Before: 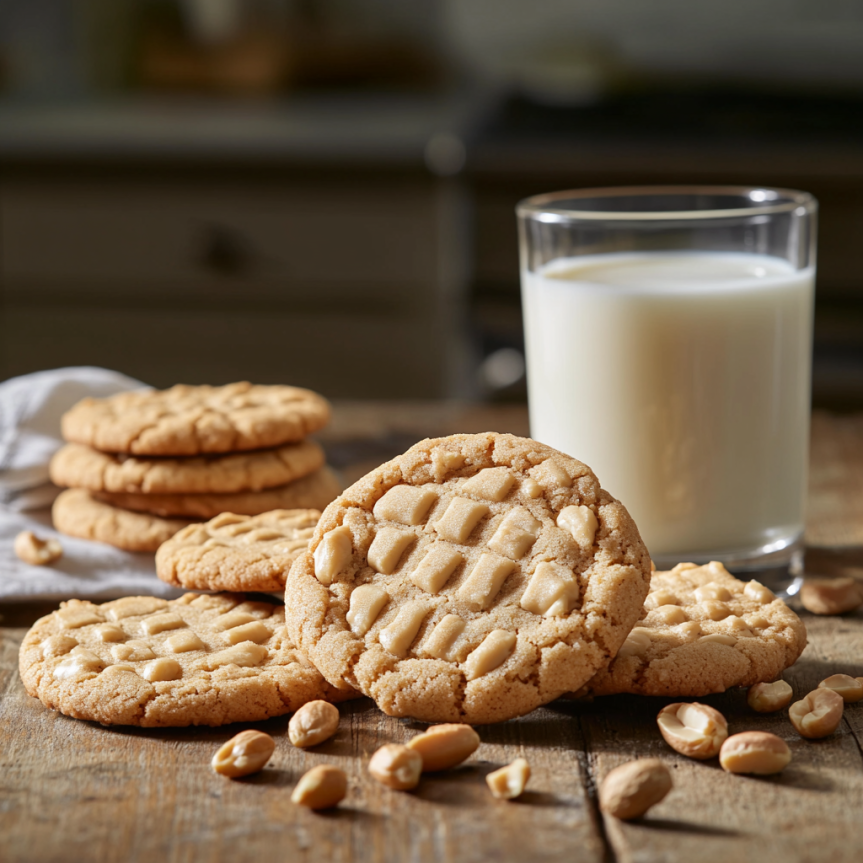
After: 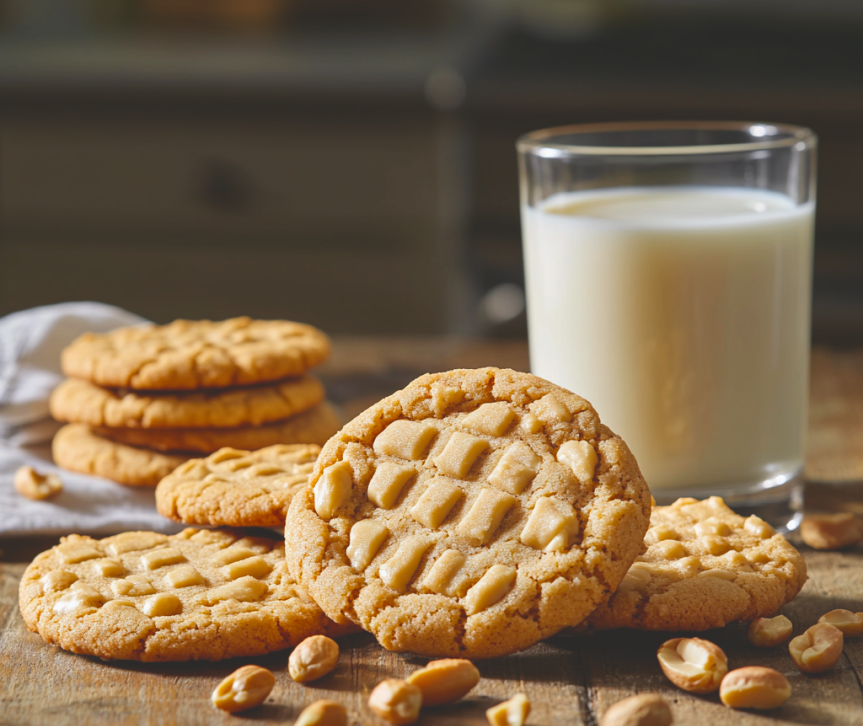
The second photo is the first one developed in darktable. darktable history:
color balance rgb: perceptual saturation grading › global saturation 40.776%
exposure: black level correction -0.023, exposure -0.034 EV, compensate highlight preservation false
crop: top 7.603%, bottom 8.216%
